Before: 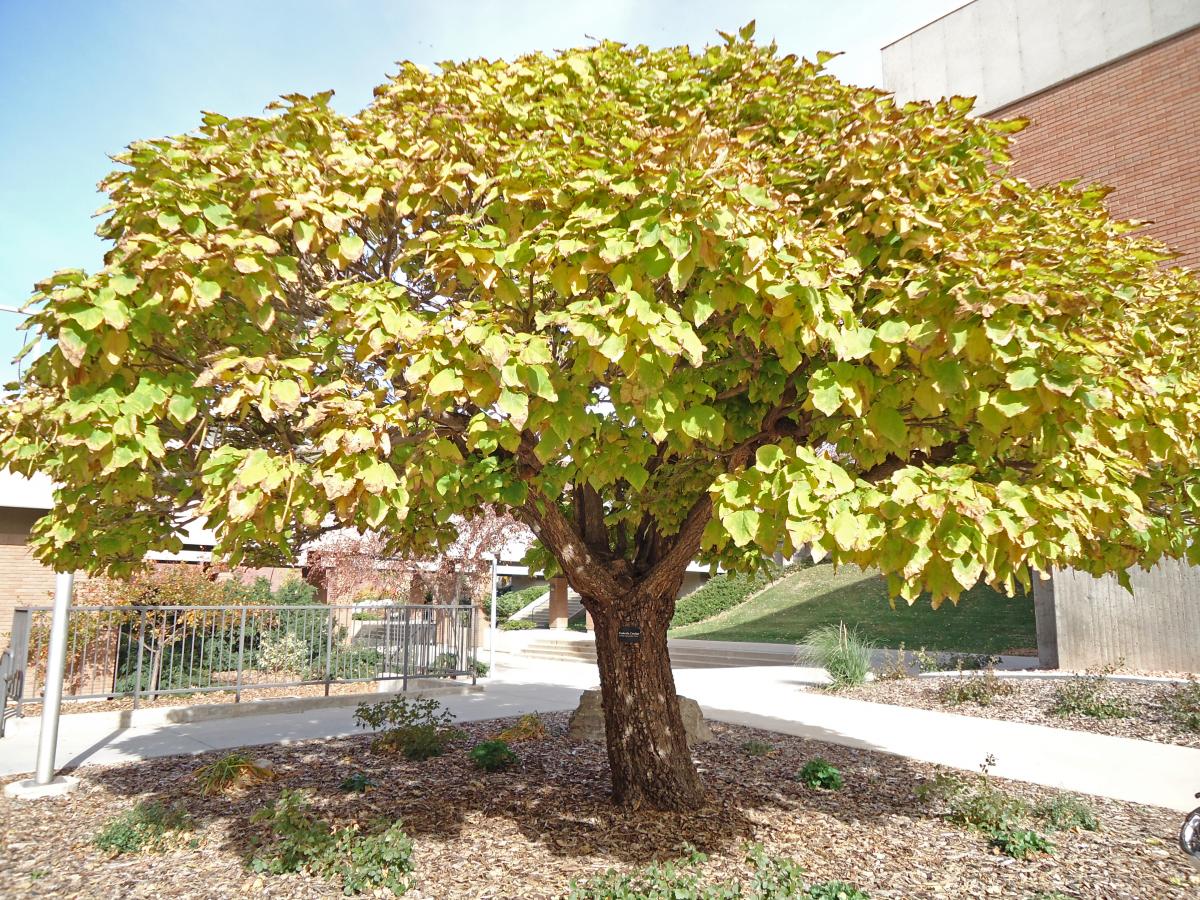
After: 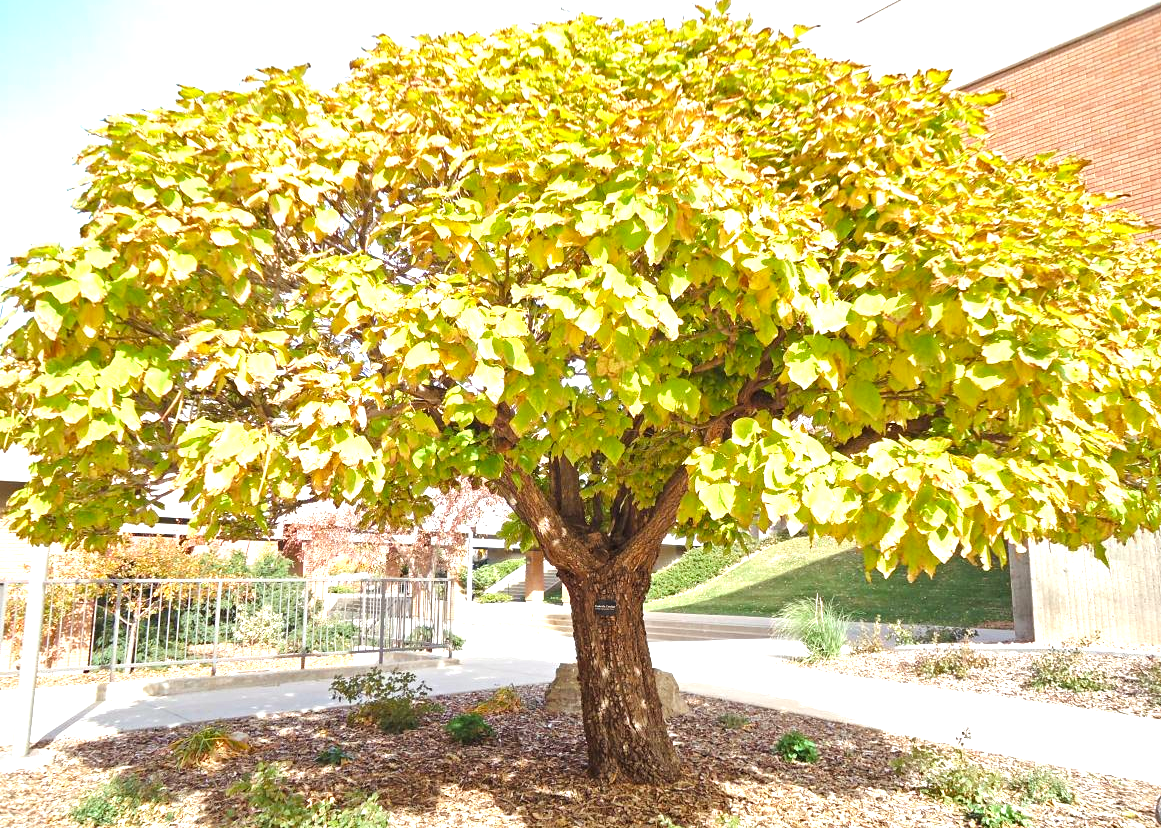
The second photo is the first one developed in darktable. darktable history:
crop: left 2.072%, top 3.085%, right 1.131%, bottom 4.872%
color balance rgb: power › chroma 0.696%, power › hue 60°, perceptual saturation grading › global saturation -0.02%, perceptual saturation grading › mid-tones 11.094%, global vibrance 20%
exposure: black level correction 0, exposure 1 EV, compensate exposure bias true, compensate highlight preservation false
